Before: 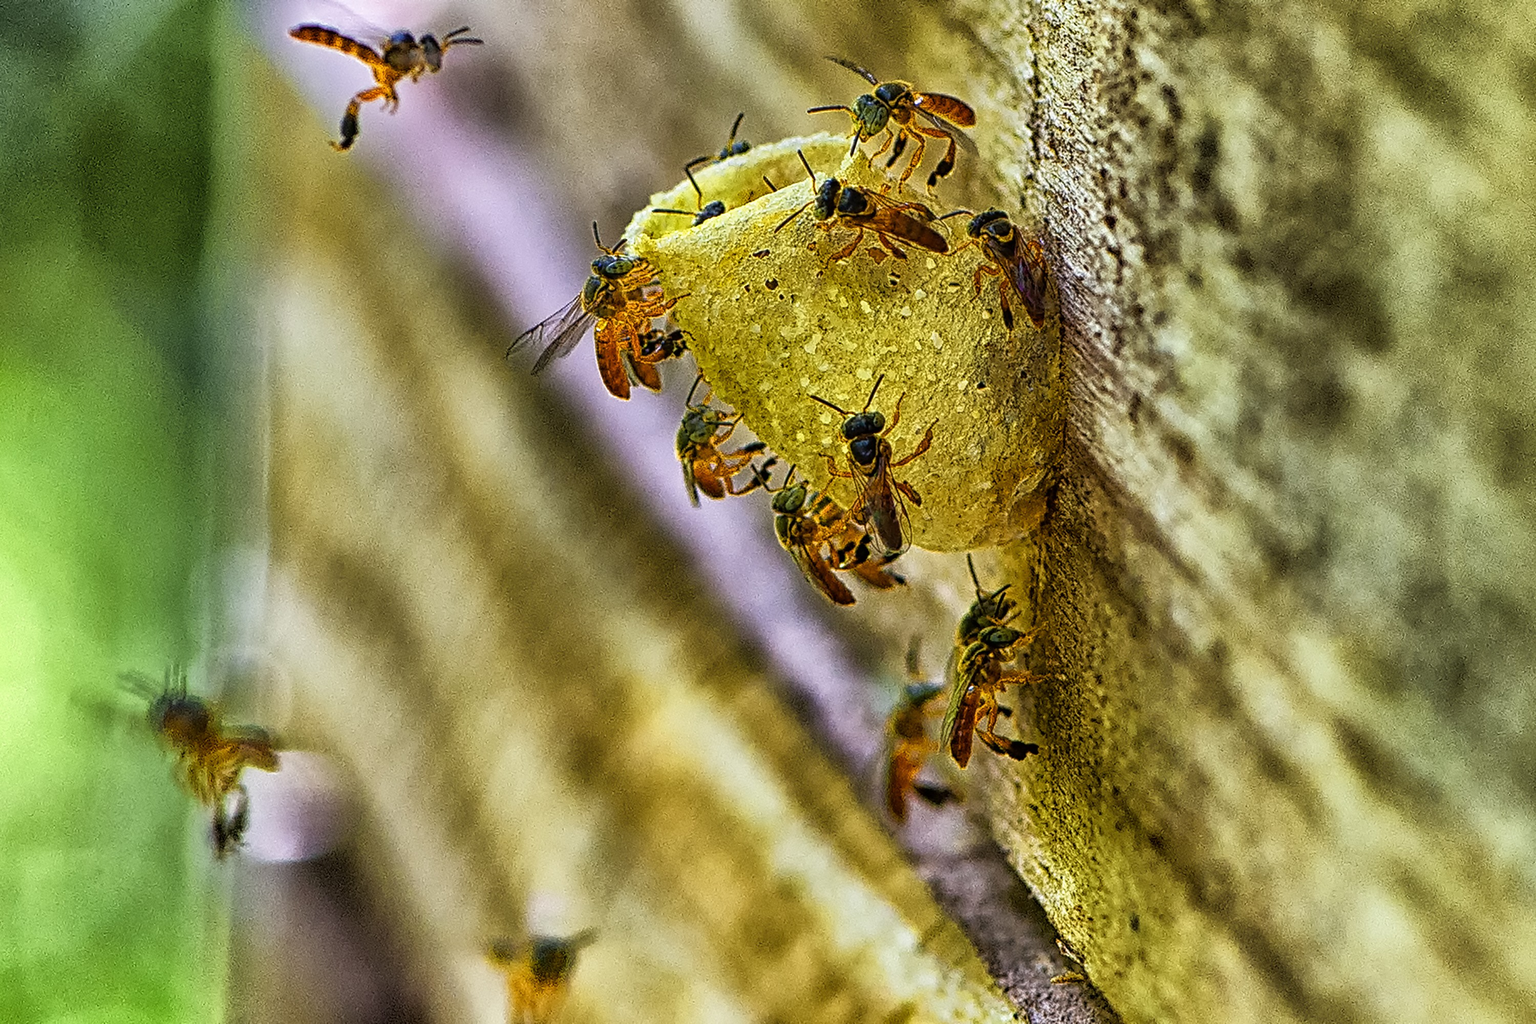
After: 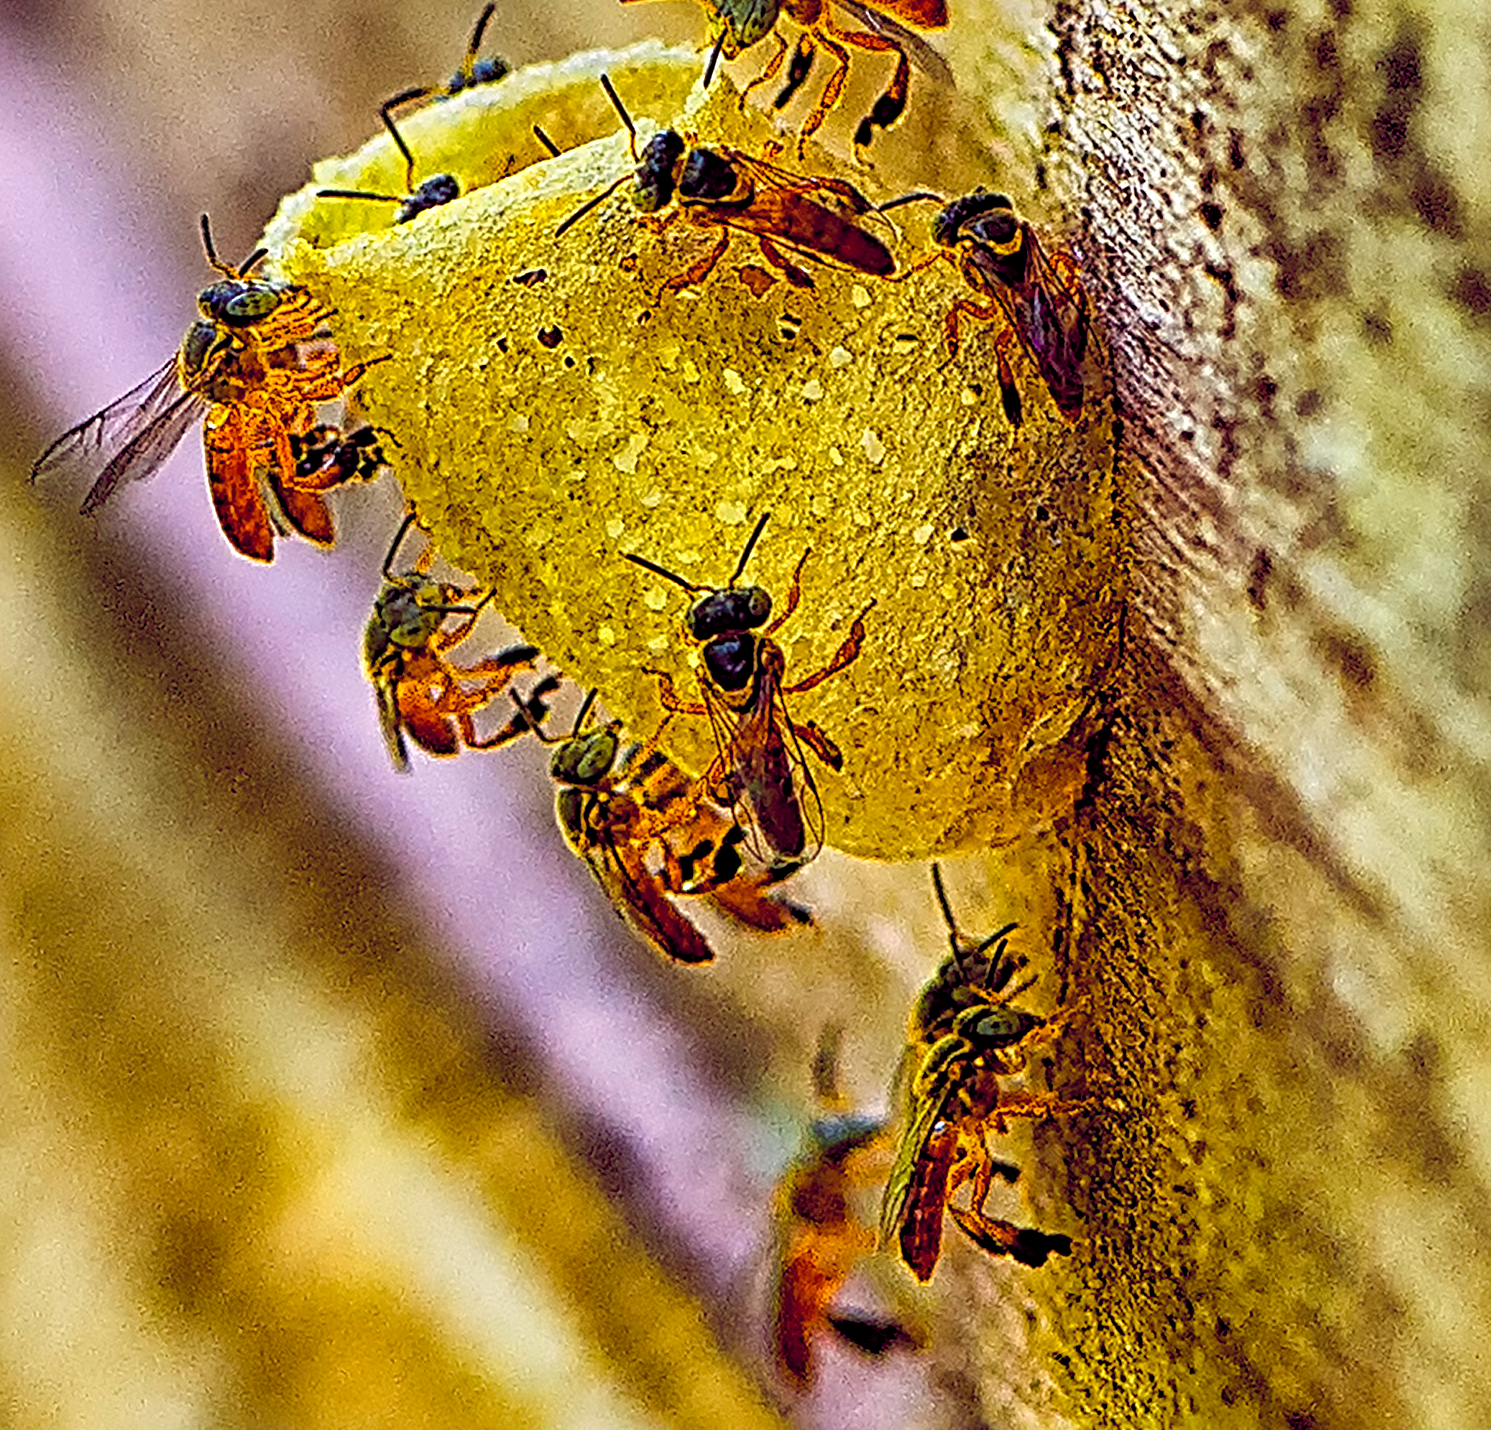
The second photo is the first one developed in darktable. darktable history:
color balance rgb: highlights gain › chroma 1.056%, highlights gain › hue 60.24°, global offset › chroma 0.286%, global offset › hue 318.32°, perceptual saturation grading › global saturation 14.68%, perceptual brilliance grading › mid-tones 9.417%, perceptual brilliance grading › shadows 14.783%
sharpen: radius 4.836
crop: left 31.917%, top 10.932%, right 18.37%, bottom 17.548%
exposure: compensate highlight preservation false
